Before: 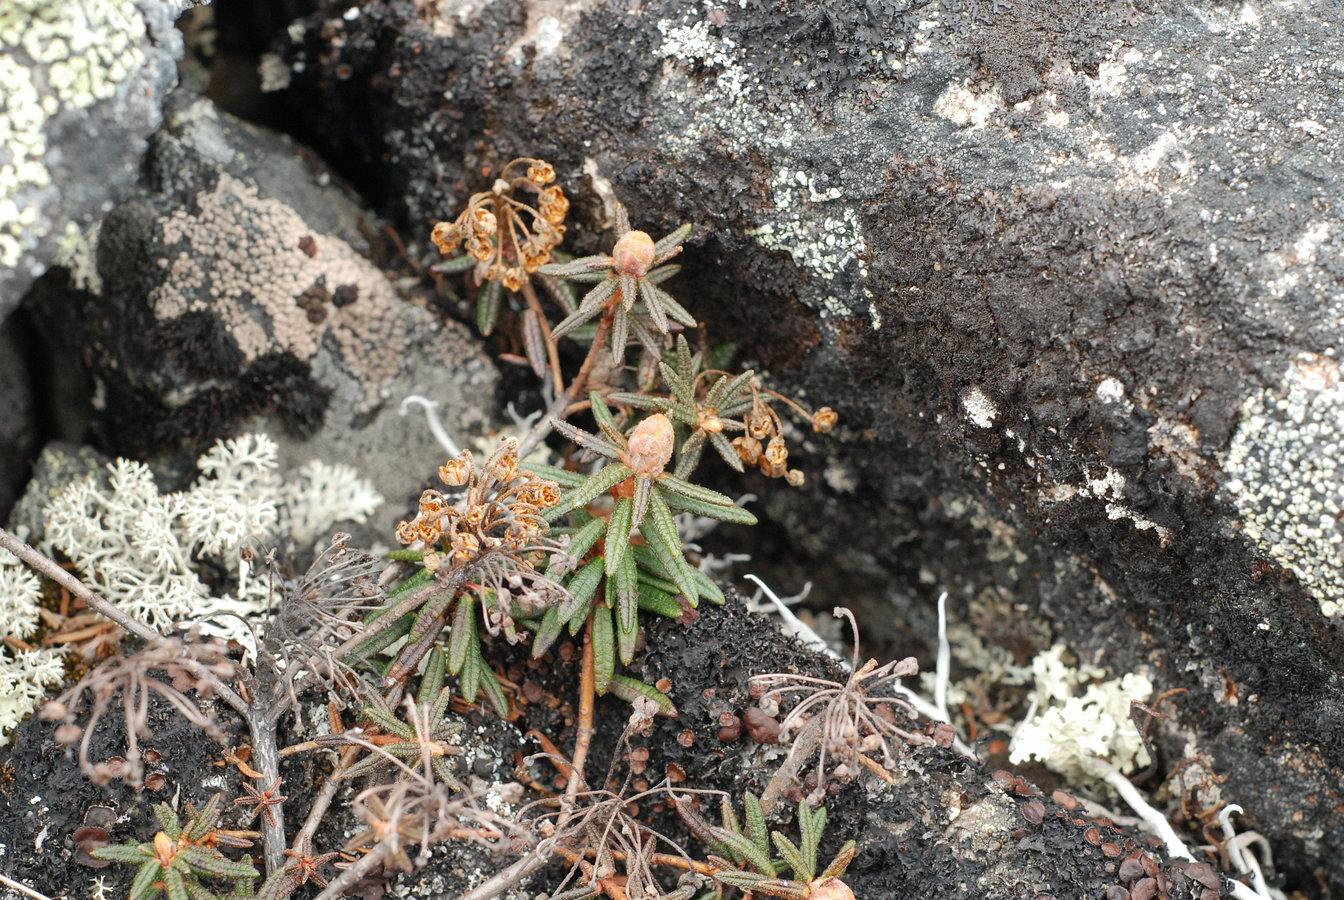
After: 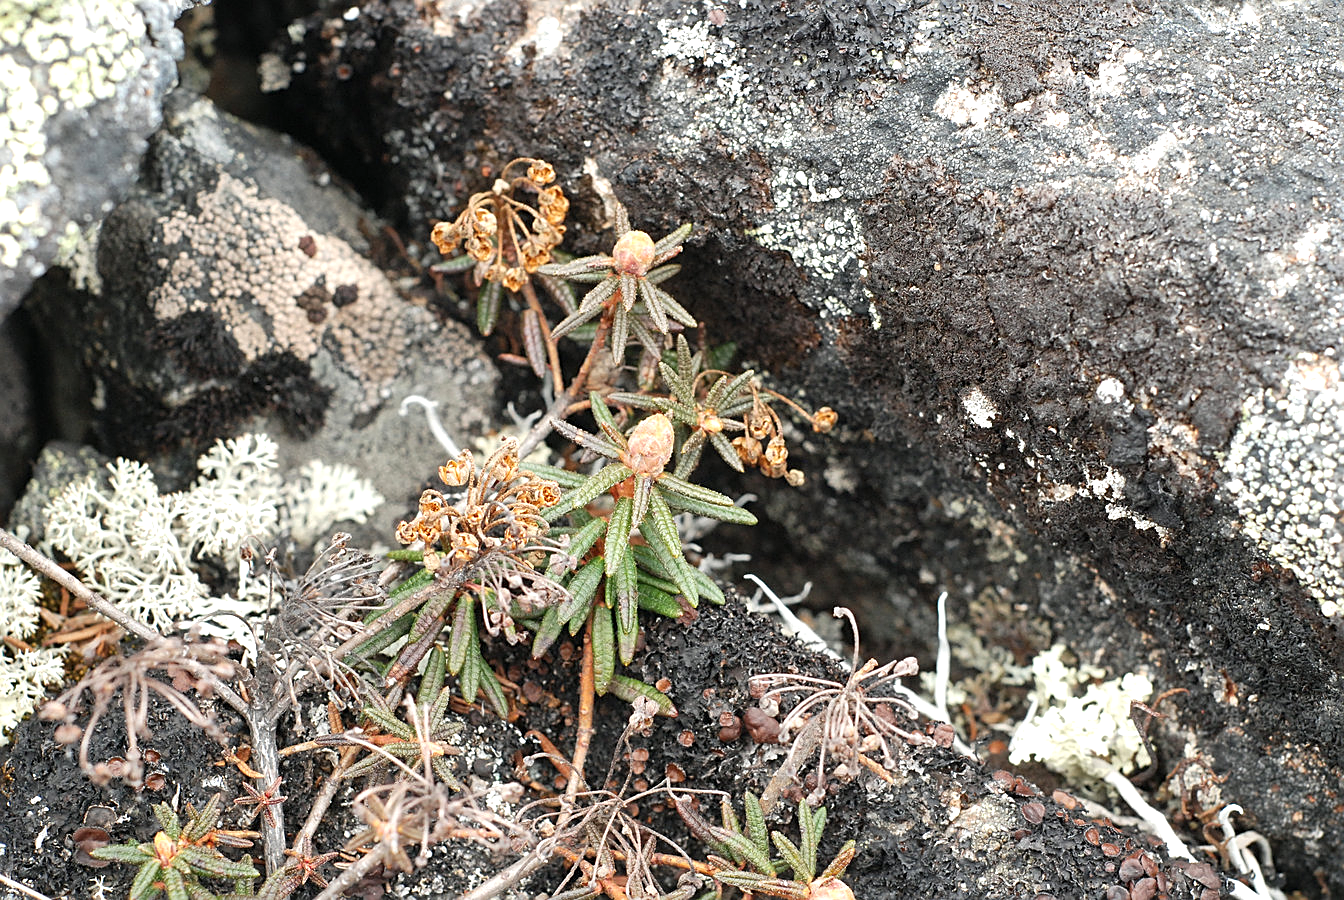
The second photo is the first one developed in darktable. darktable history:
sharpen: amount 0.575
exposure: black level correction 0, exposure 0.7 EV, compensate exposure bias true, compensate highlight preservation false
